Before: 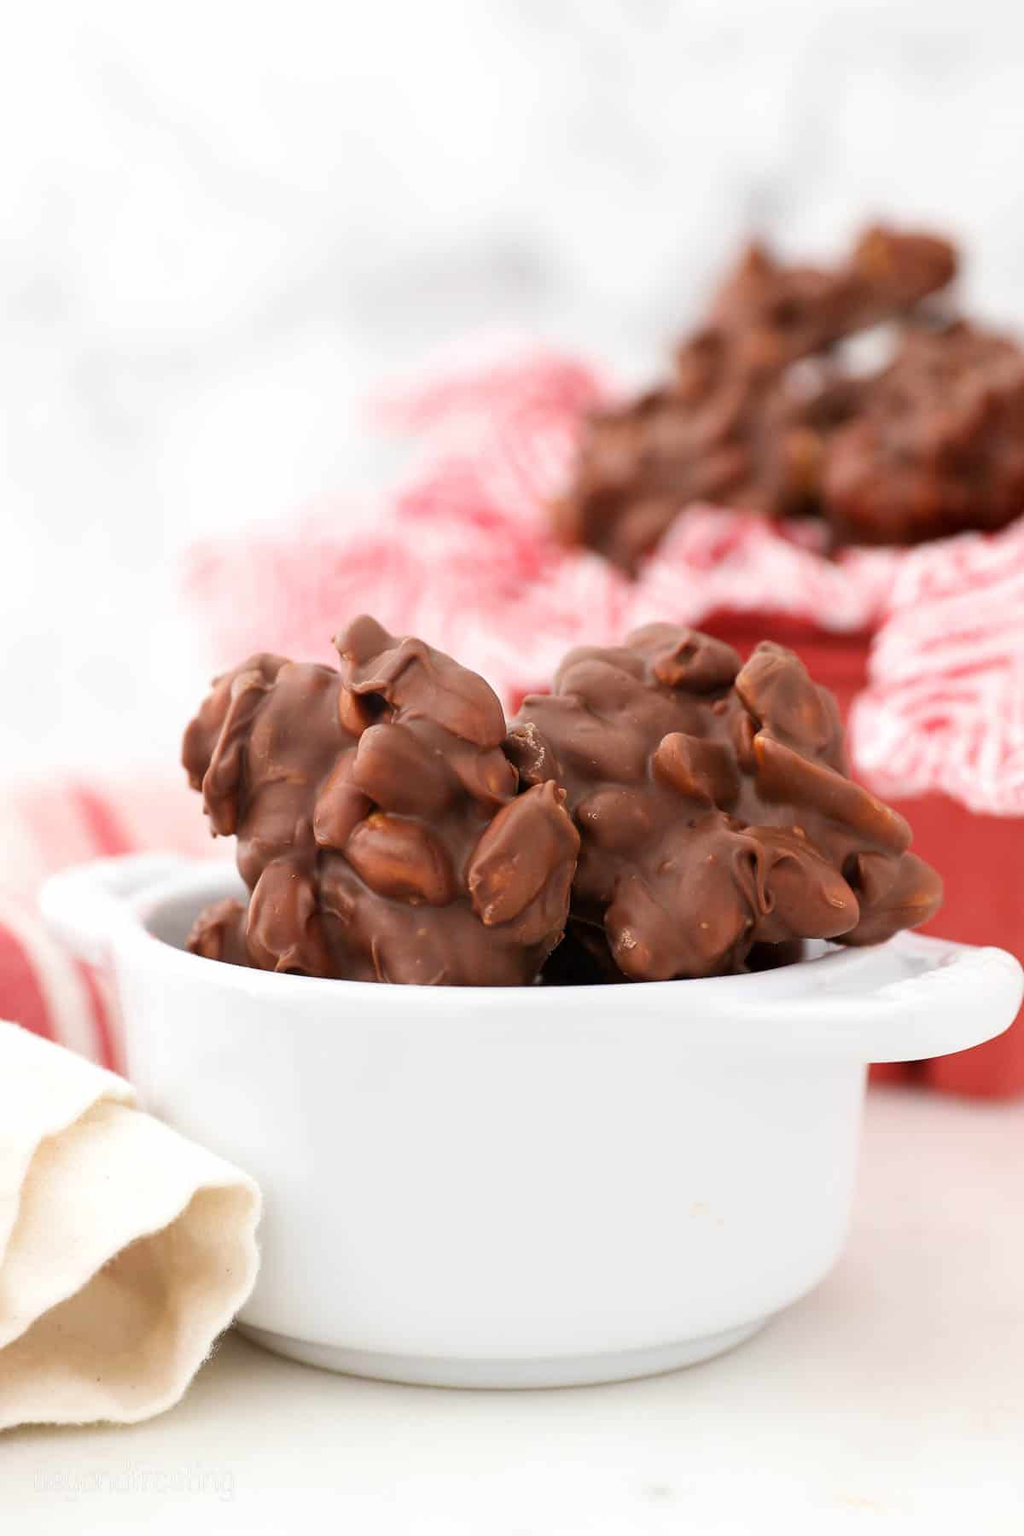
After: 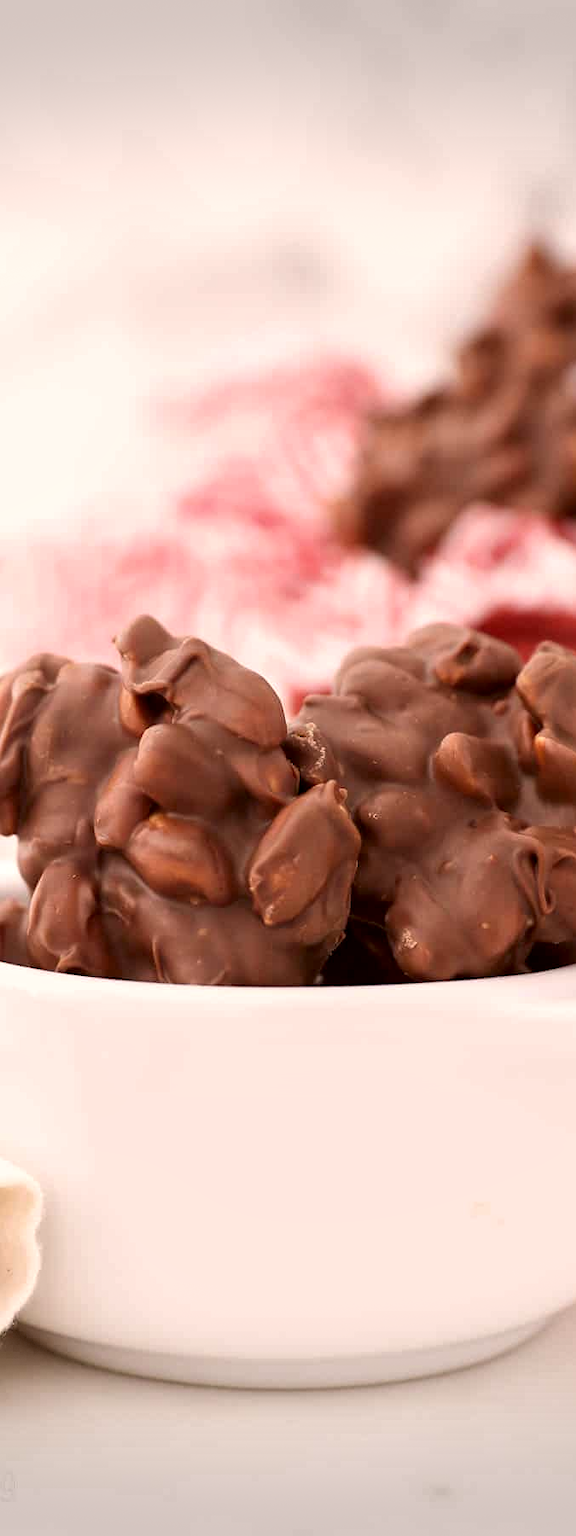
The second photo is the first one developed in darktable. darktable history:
color correction: highlights a* 10.21, highlights b* 9.79, shadows a* 8.61, shadows b* 7.88, saturation 0.8
crop: left 21.496%, right 22.254%
vignetting: fall-off start 100%, brightness -0.406, saturation -0.3, width/height ratio 1.324, dithering 8-bit output, unbound false
contrast equalizer: octaves 7, y [[0.6 ×6], [0.55 ×6], [0 ×6], [0 ×6], [0 ×6]], mix 0.29
